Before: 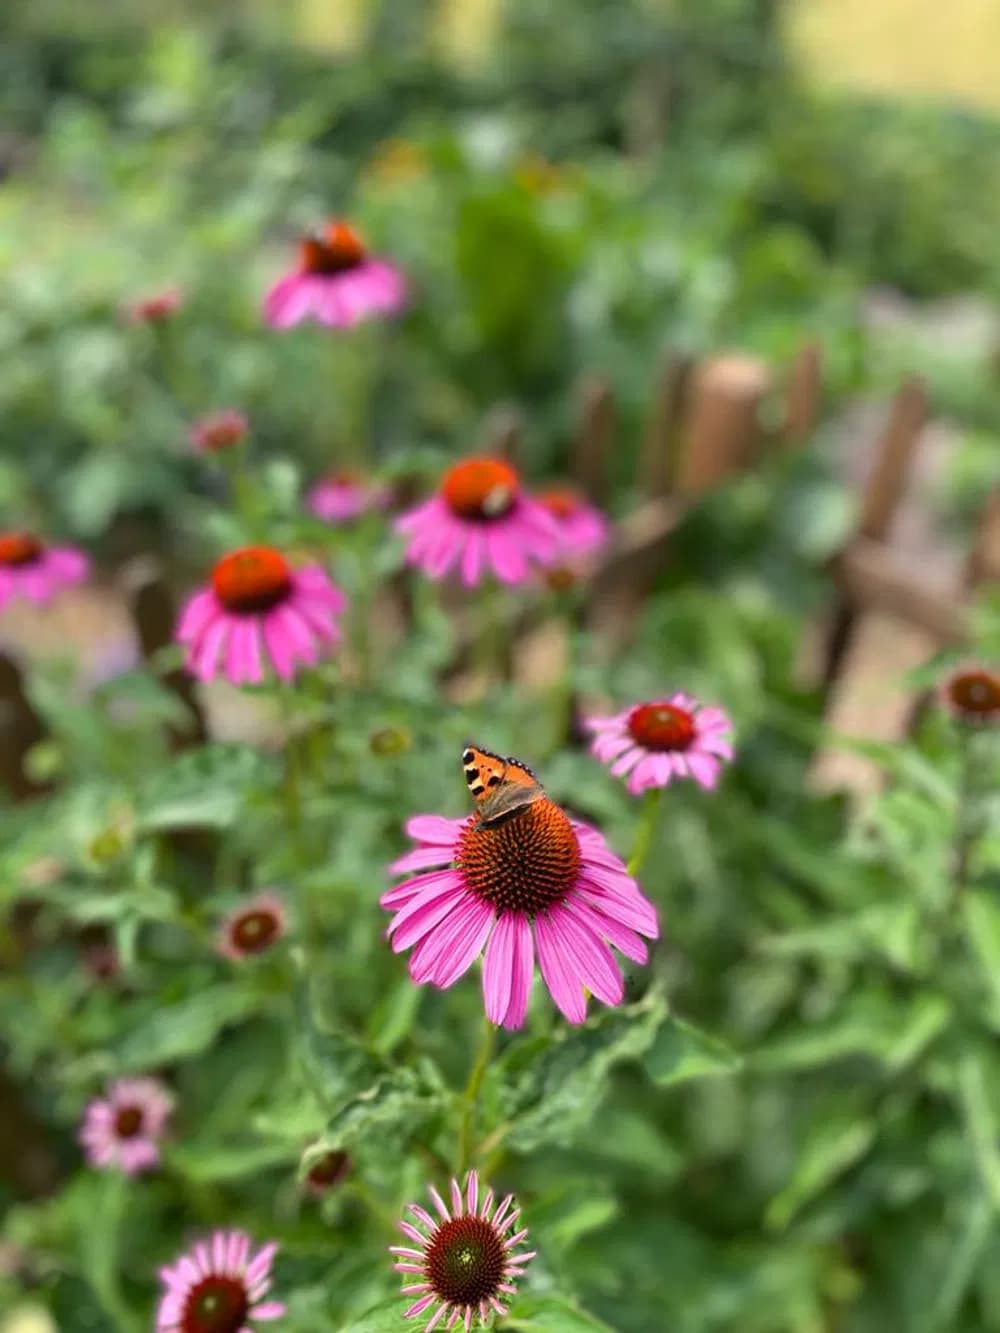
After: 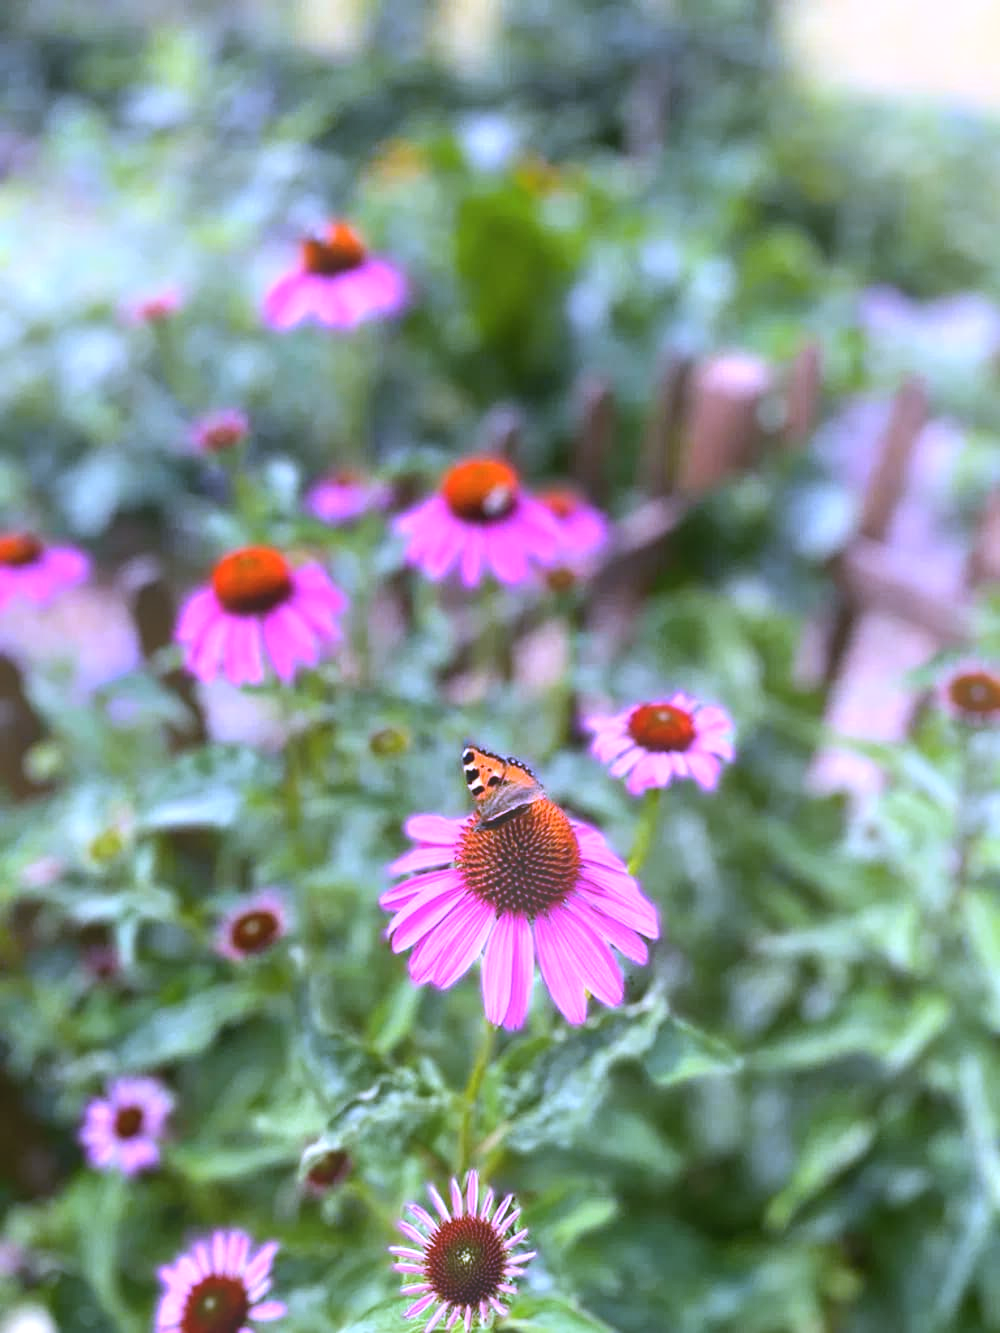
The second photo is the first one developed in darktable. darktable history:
bloom: threshold 82.5%, strength 16.25%
tone equalizer: -8 EV -0.417 EV, -7 EV -0.389 EV, -6 EV -0.333 EV, -5 EV -0.222 EV, -3 EV 0.222 EV, -2 EV 0.333 EV, -1 EV 0.389 EV, +0 EV 0.417 EV, edges refinement/feathering 500, mask exposure compensation -1.57 EV, preserve details no
white balance: red 0.98, blue 1.61
